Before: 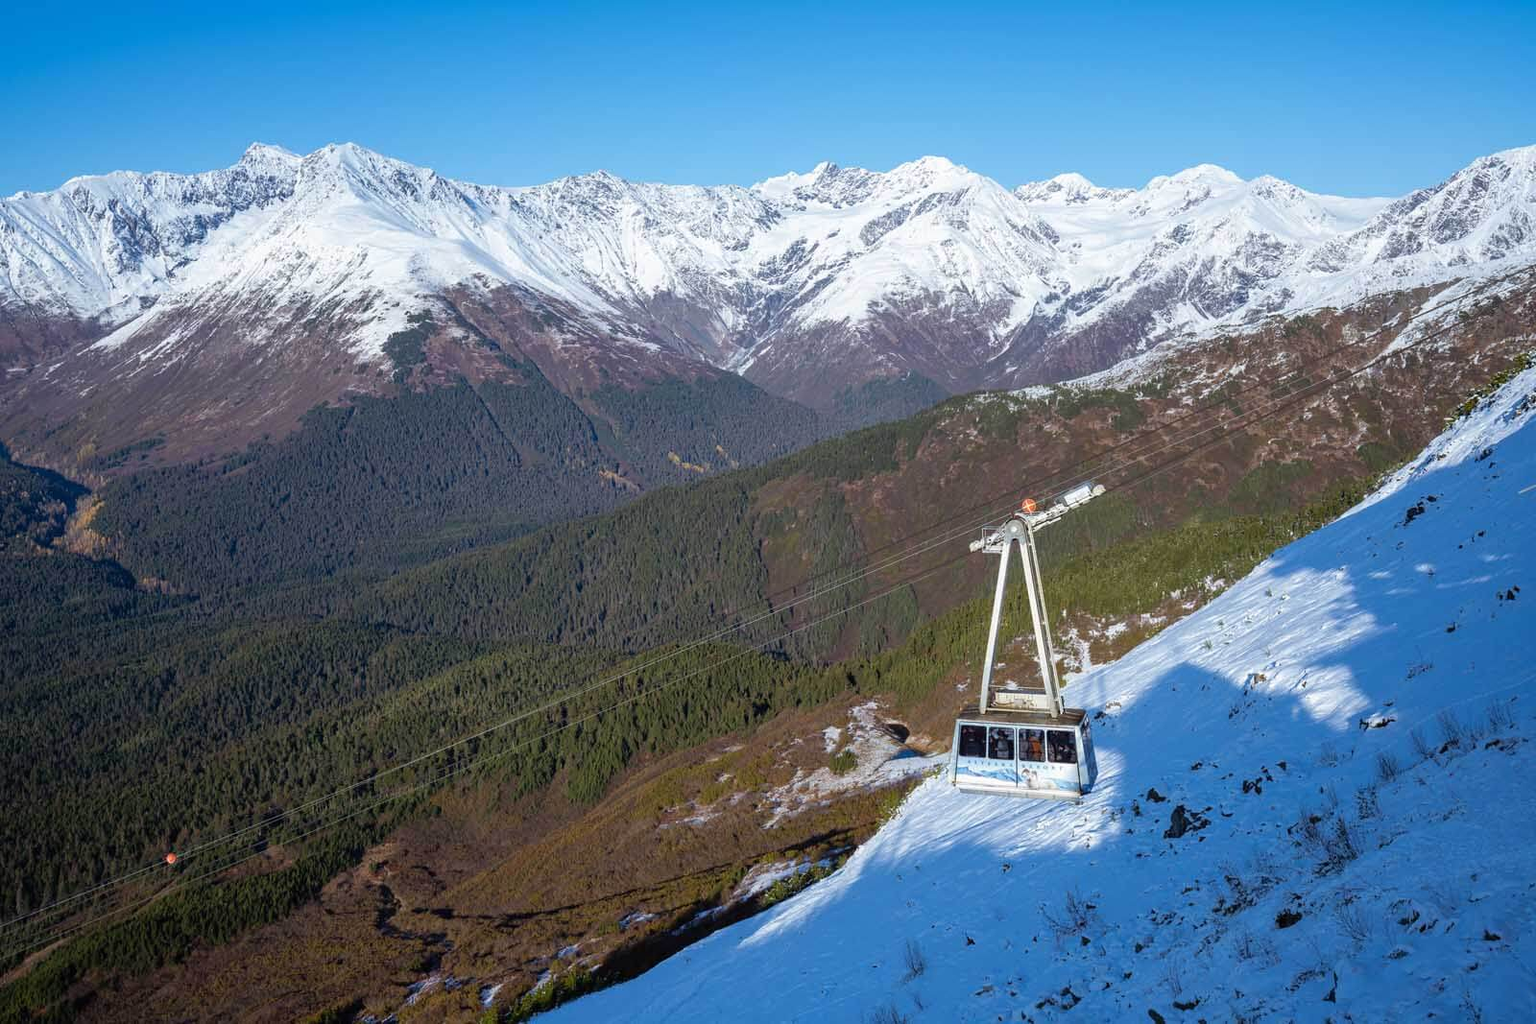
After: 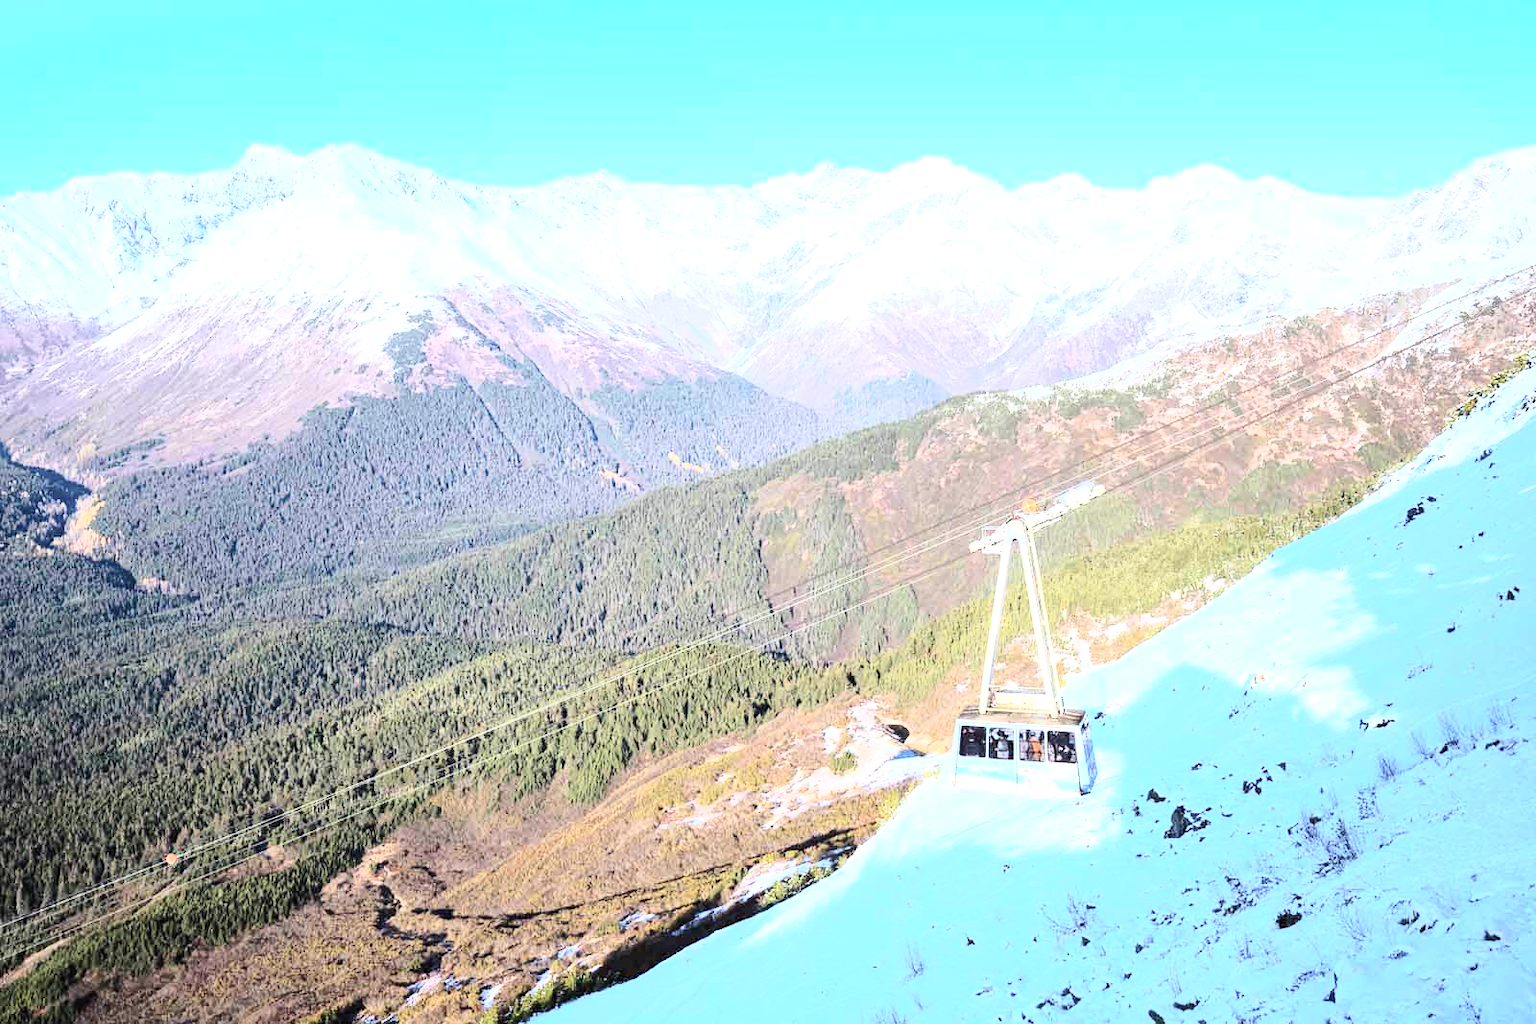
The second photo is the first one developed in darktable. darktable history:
color balance: contrast fulcrum 17.78%
exposure: black level correction 0, exposure 1.2 EV, compensate exposure bias true, compensate highlight preservation false
tone curve: curves: ch0 [(0, 0) (0.003, 0.003) (0.011, 0.011) (0.025, 0.026) (0.044, 0.045) (0.069, 0.087) (0.1, 0.141) (0.136, 0.202) (0.177, 0.271) (0.224, 0.357) (0.277, 0.461) (0.335, 0.583) (0.399, 0.685) (0.468, 0.782) (0.543, 0.867) (0.623, 0.927) (0.709, 0.96) (0.801, 0.975) (0.898, 0.987) (1, 1)], color space Lab, independent channels, preserve colors none
